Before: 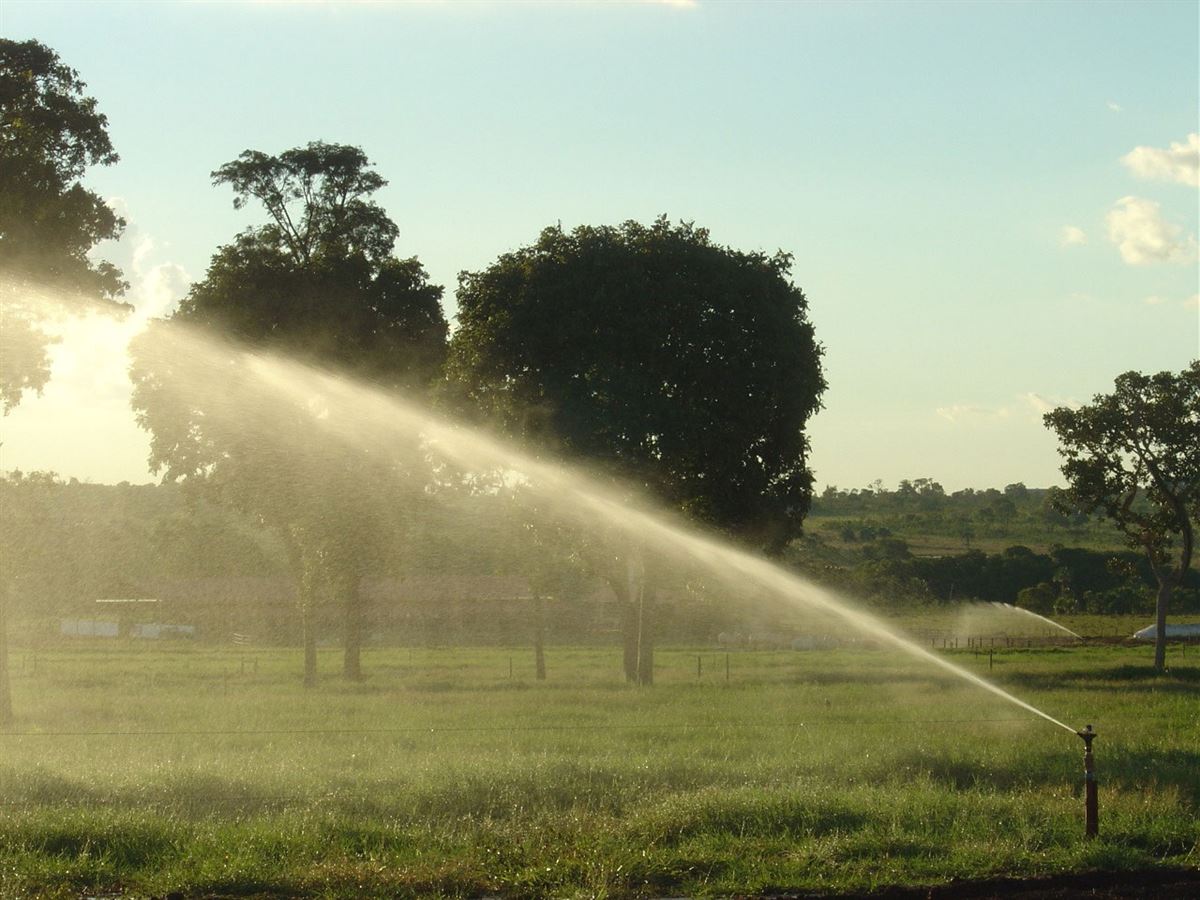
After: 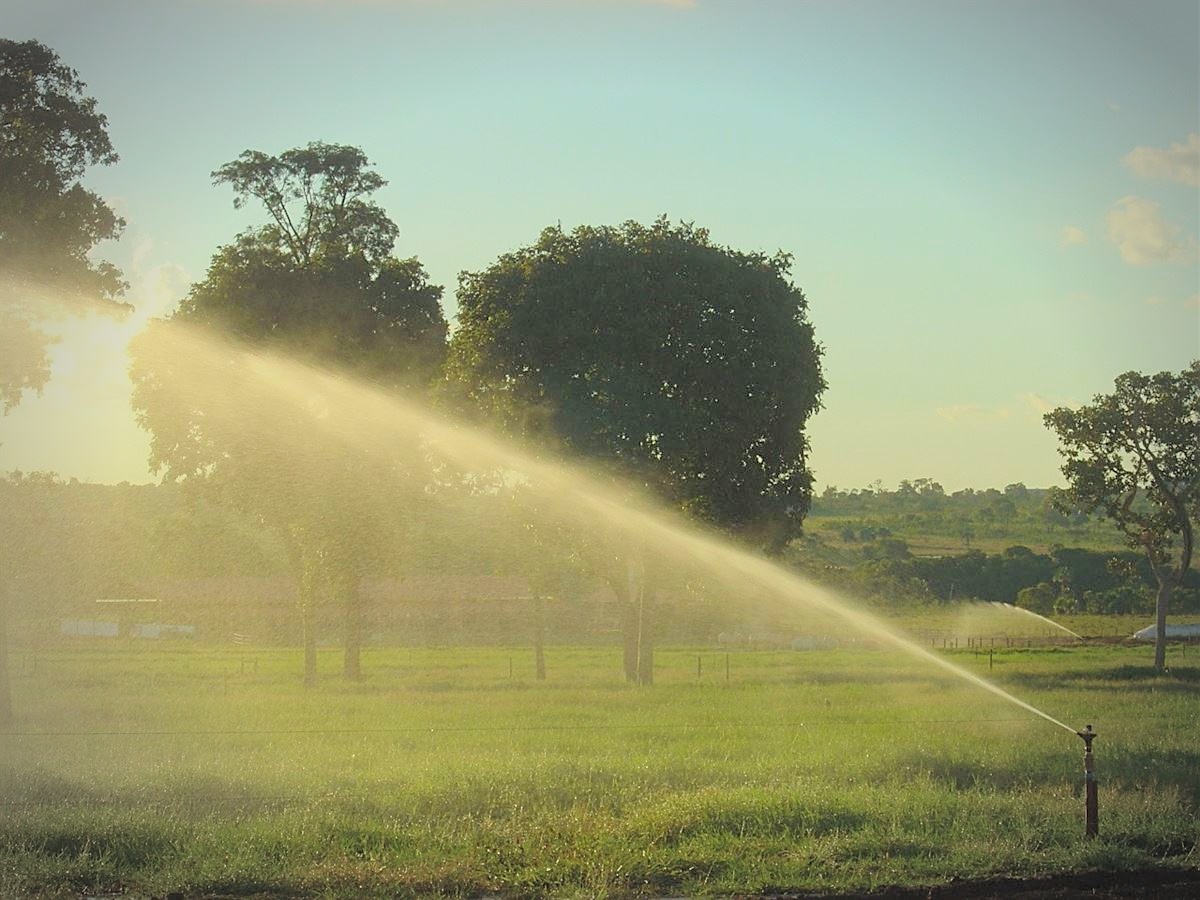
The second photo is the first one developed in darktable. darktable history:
global tonemap: drago (0.7, 100)
exposure: black level correction 0, exposure 1.2 EV, compensate highlight preservation false
vignetting: automatic ratio true
sharpen: on, module defaults
